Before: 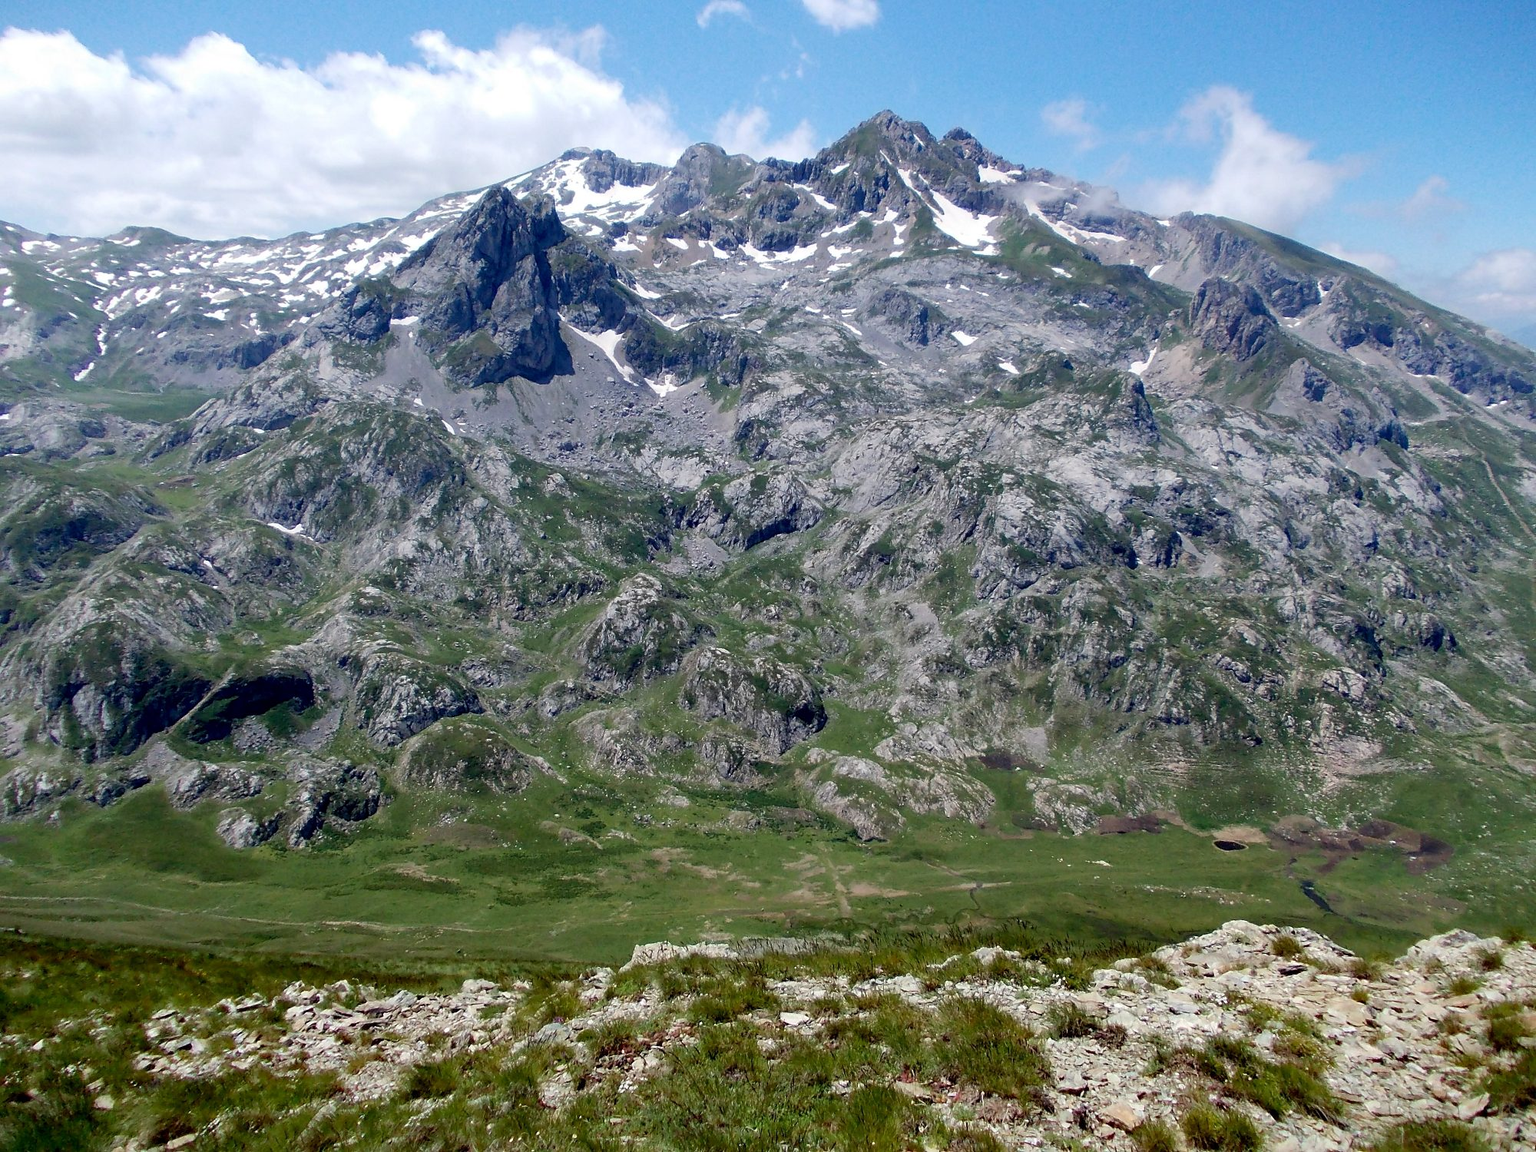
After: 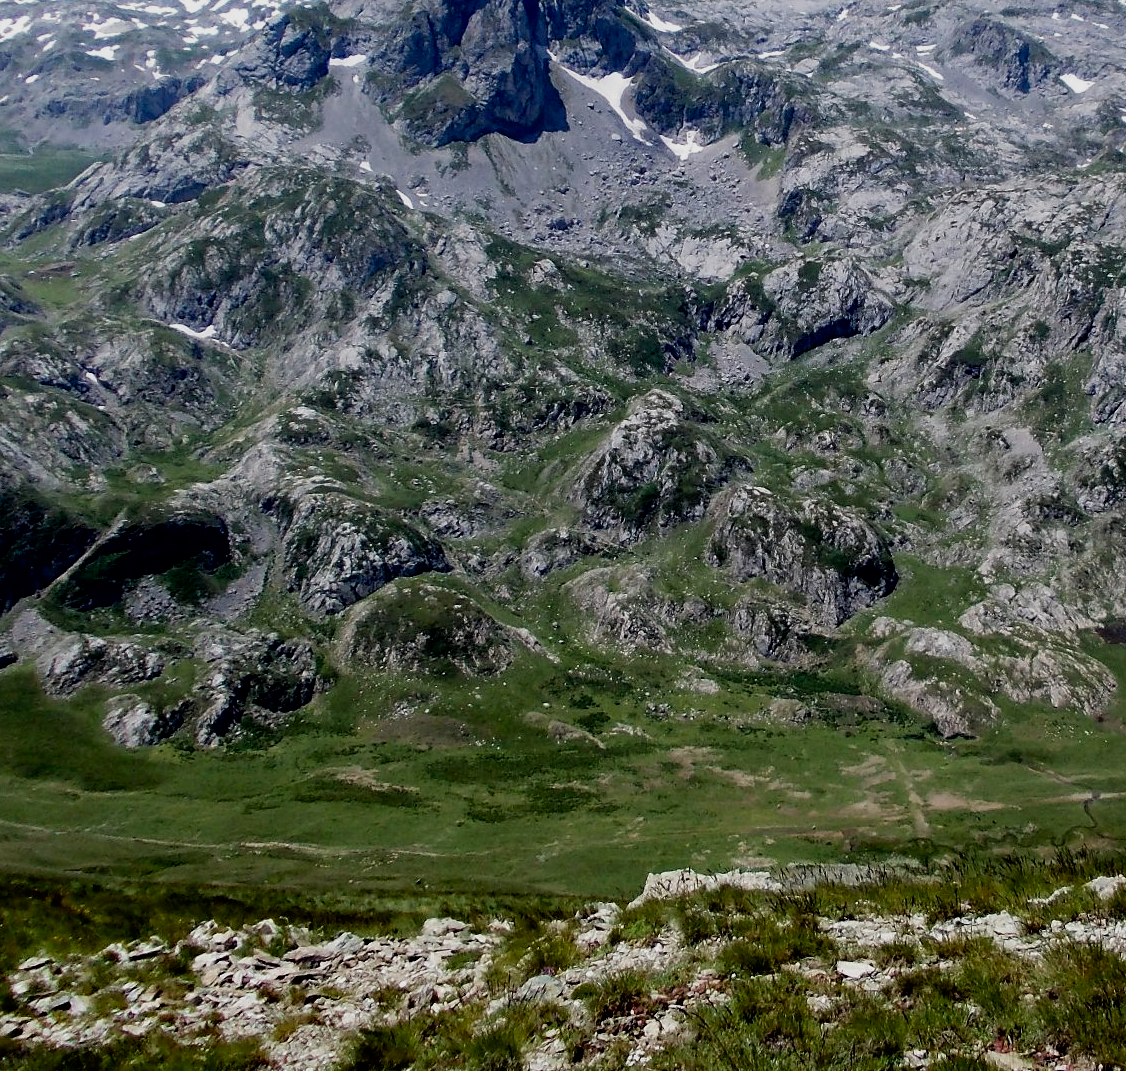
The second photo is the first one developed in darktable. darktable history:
crop: left 8.966%, top 23.852%, right 34.699%, bottom 4.703%
exposure: black level correction 0.009, compensate highlight preservation false
filmic rgb: middle gray luminance 21.73%, black relative exposure -14 EV, white relative exposure 2.96 EV, threshold 6 EV, target black luminance 0%, hardness 8.81, latitude 59.69%, contrast 1.208, highlights saturation mix 5%, shadows ↔ highlights balance 41.6%, add noise in highlights 0, color science v3 (2019), use custom middle-gray values true, iterations of high-quality reconstruction 0, contrast in highlights soft, enable highlight reconstruction true
